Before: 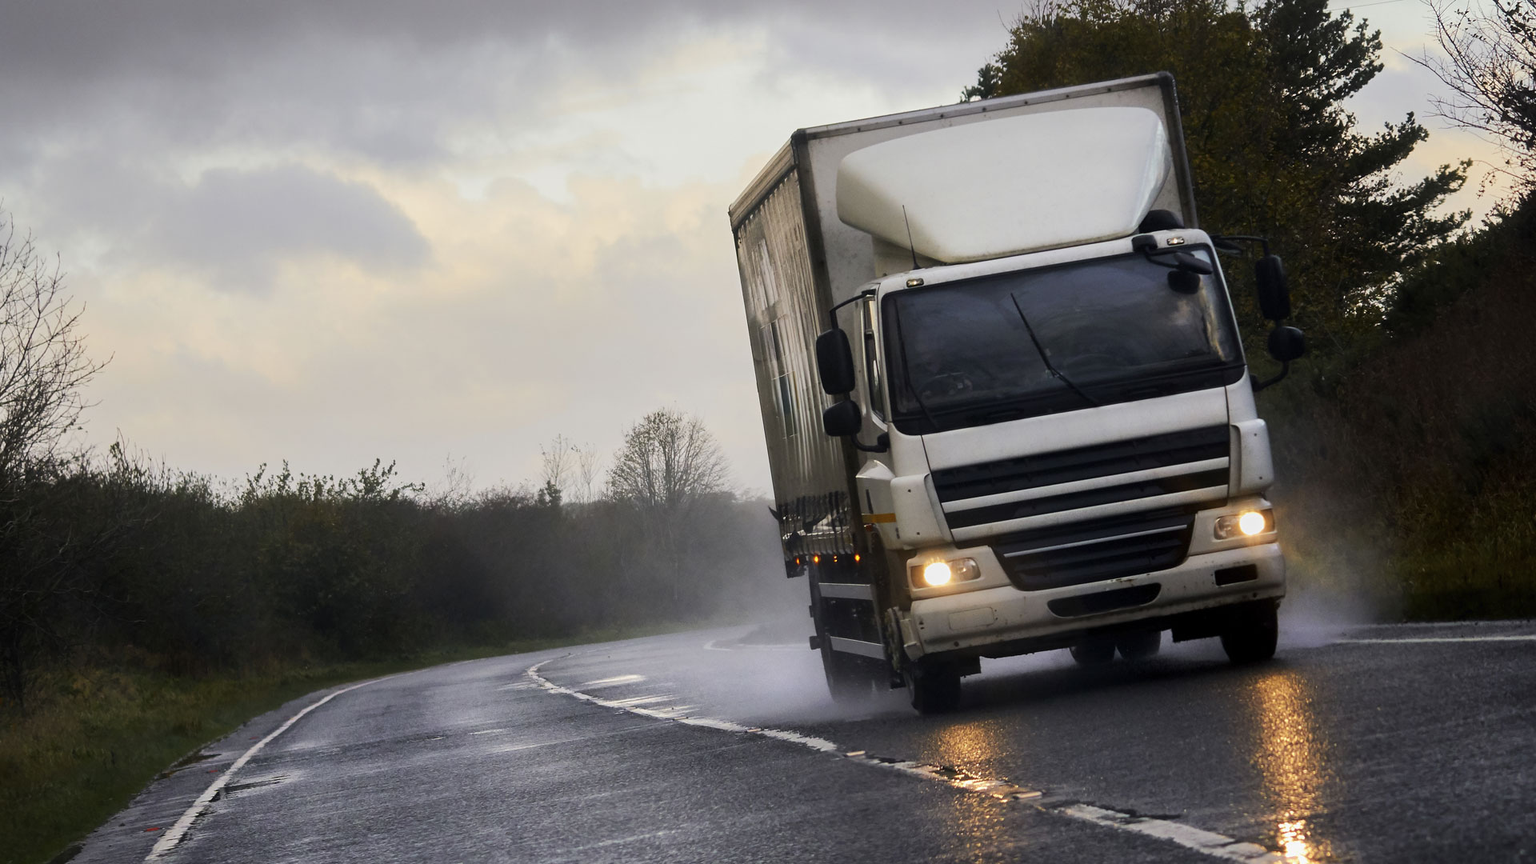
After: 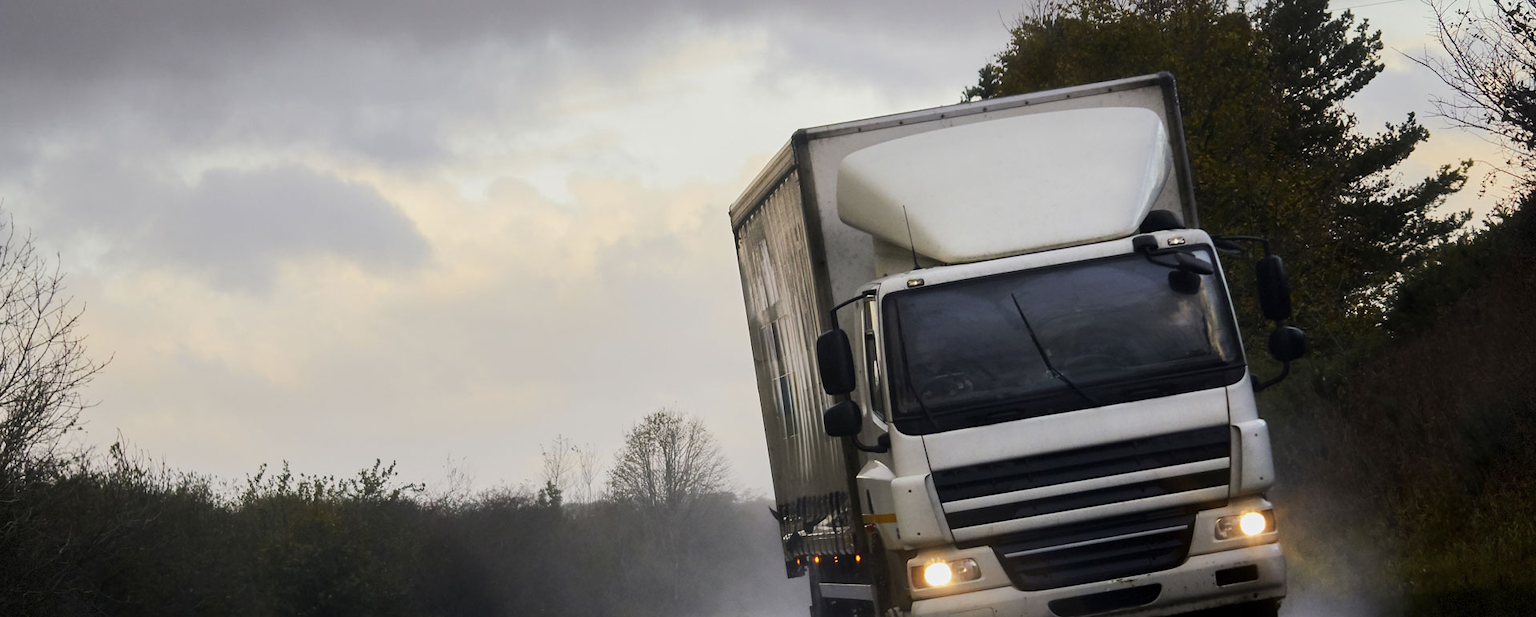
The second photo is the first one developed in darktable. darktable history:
crop: right 0.001%, bottom 28.594%
vignetting: fall-off start 97.26%, fall-off radius 78.12%, width/height ratio 1.119, dithering 8-bit output
